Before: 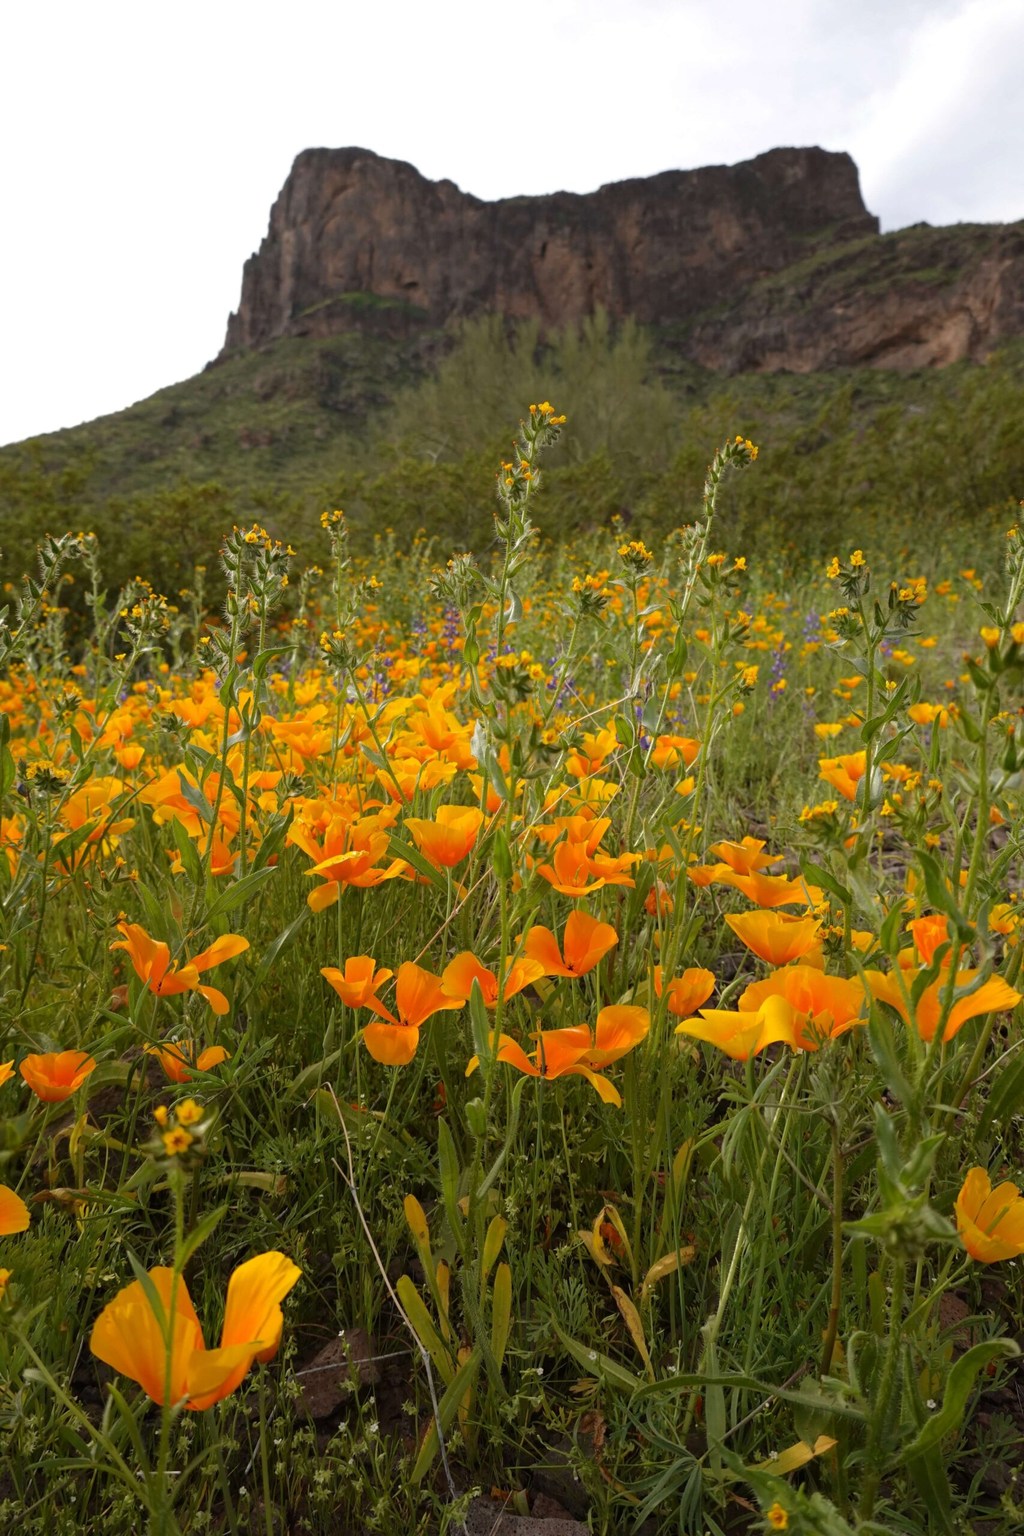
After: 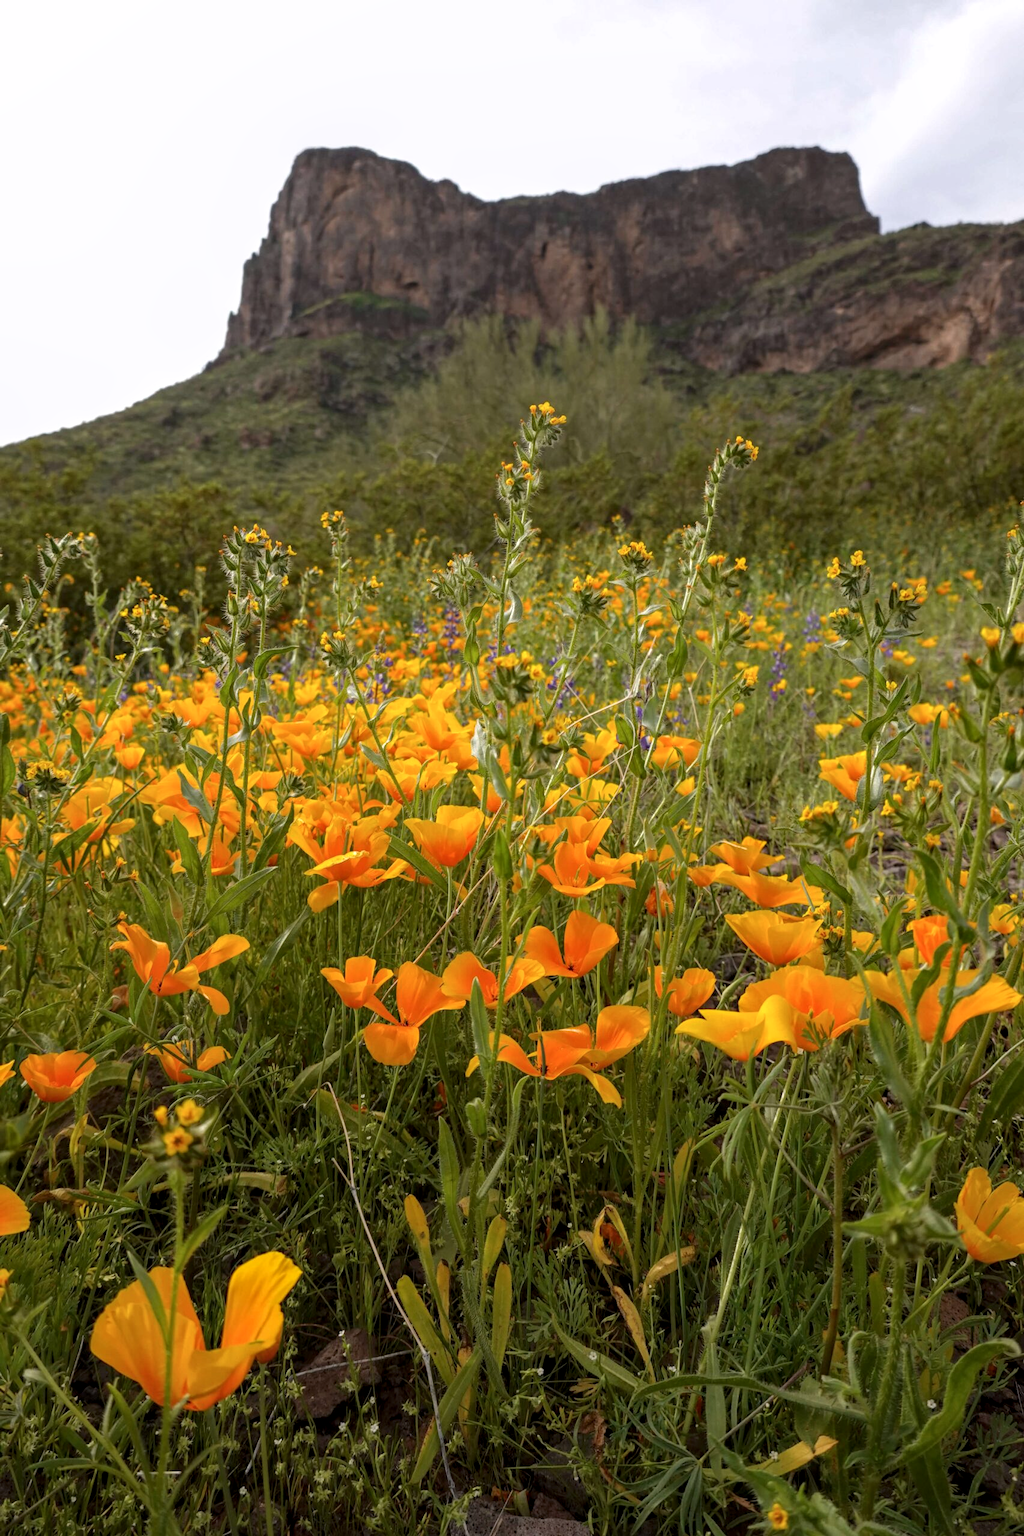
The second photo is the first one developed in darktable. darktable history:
local contrast: detail 130%
white balance: red 1.004, blue 1.024
